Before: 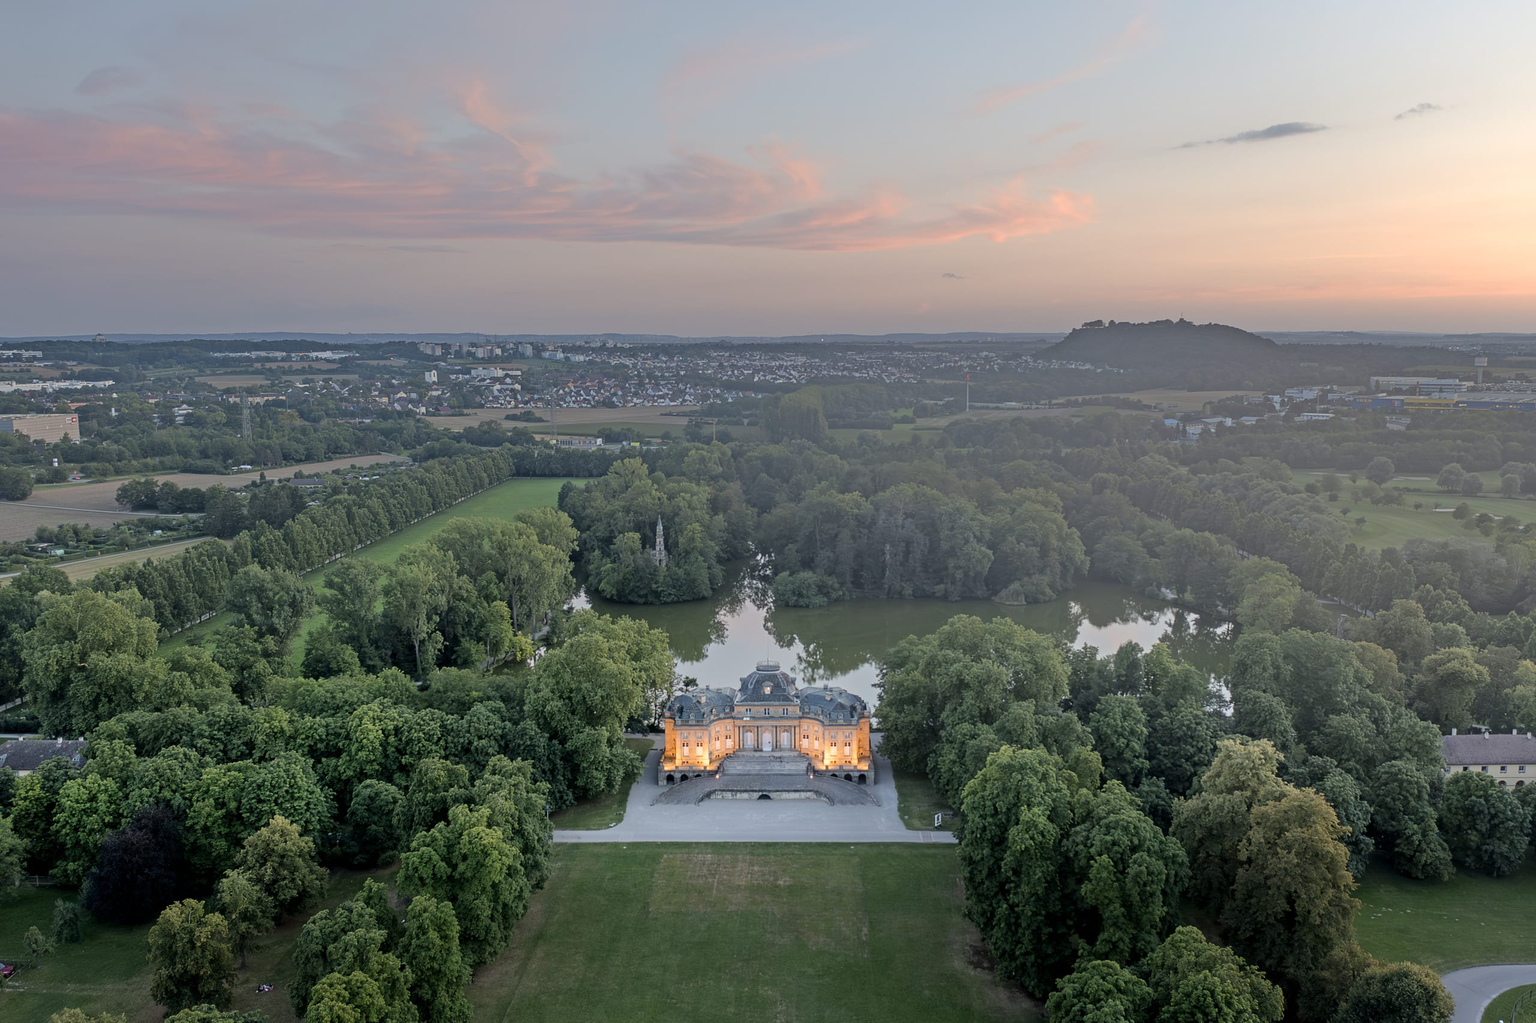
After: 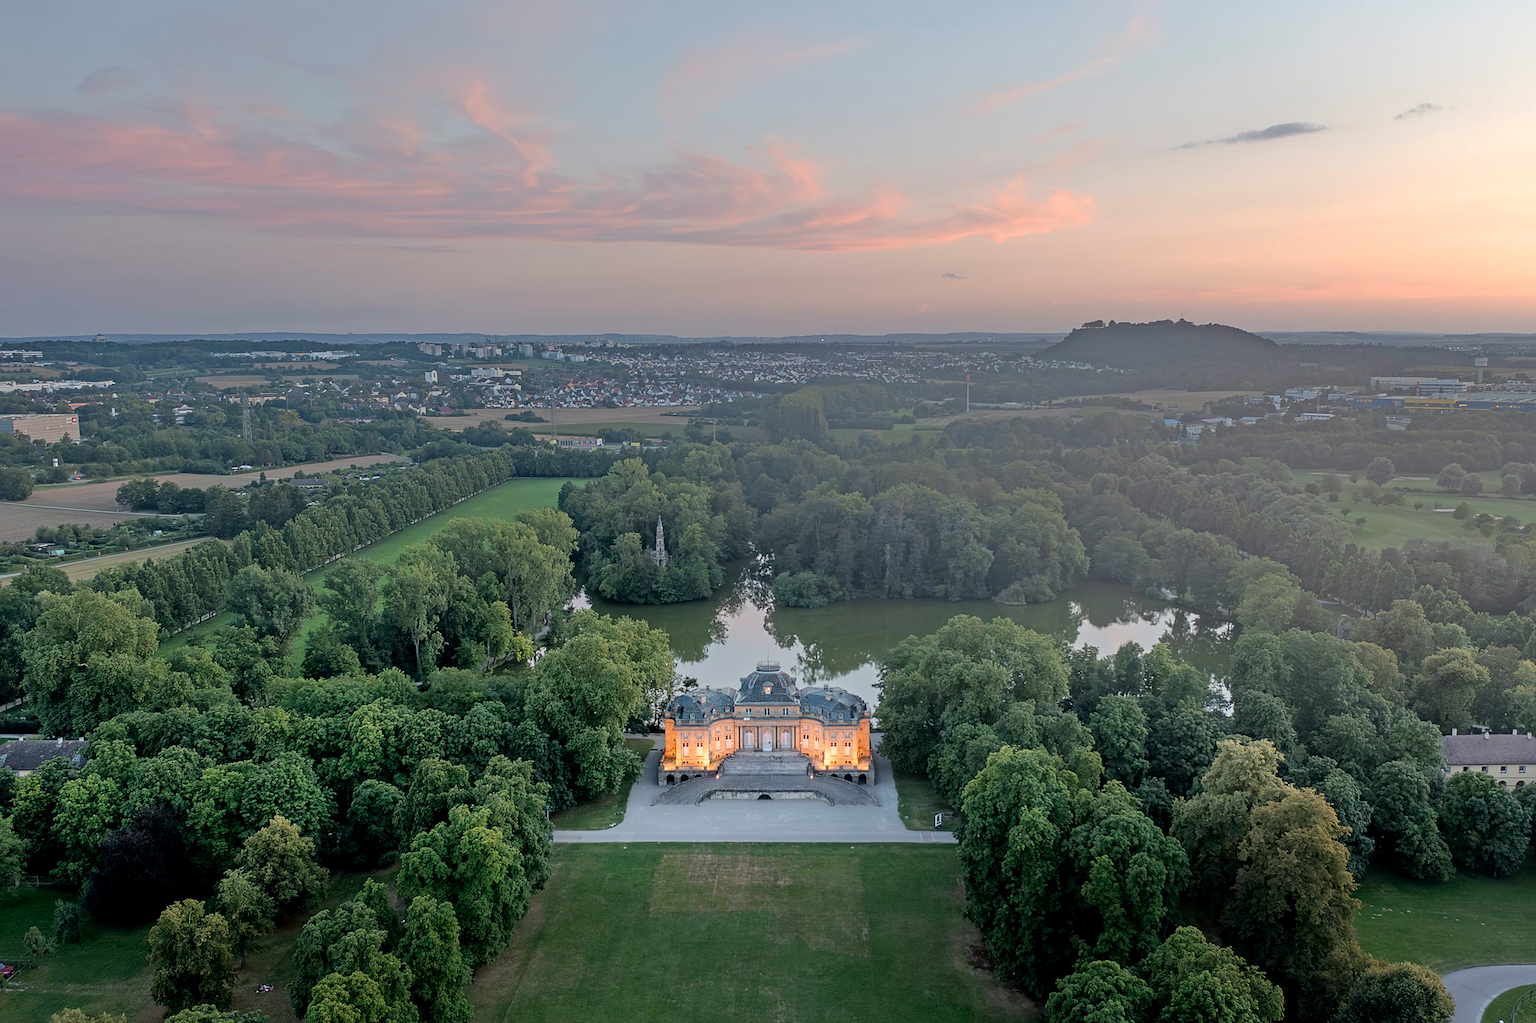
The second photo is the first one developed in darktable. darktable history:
sharpen: radius 0.987
